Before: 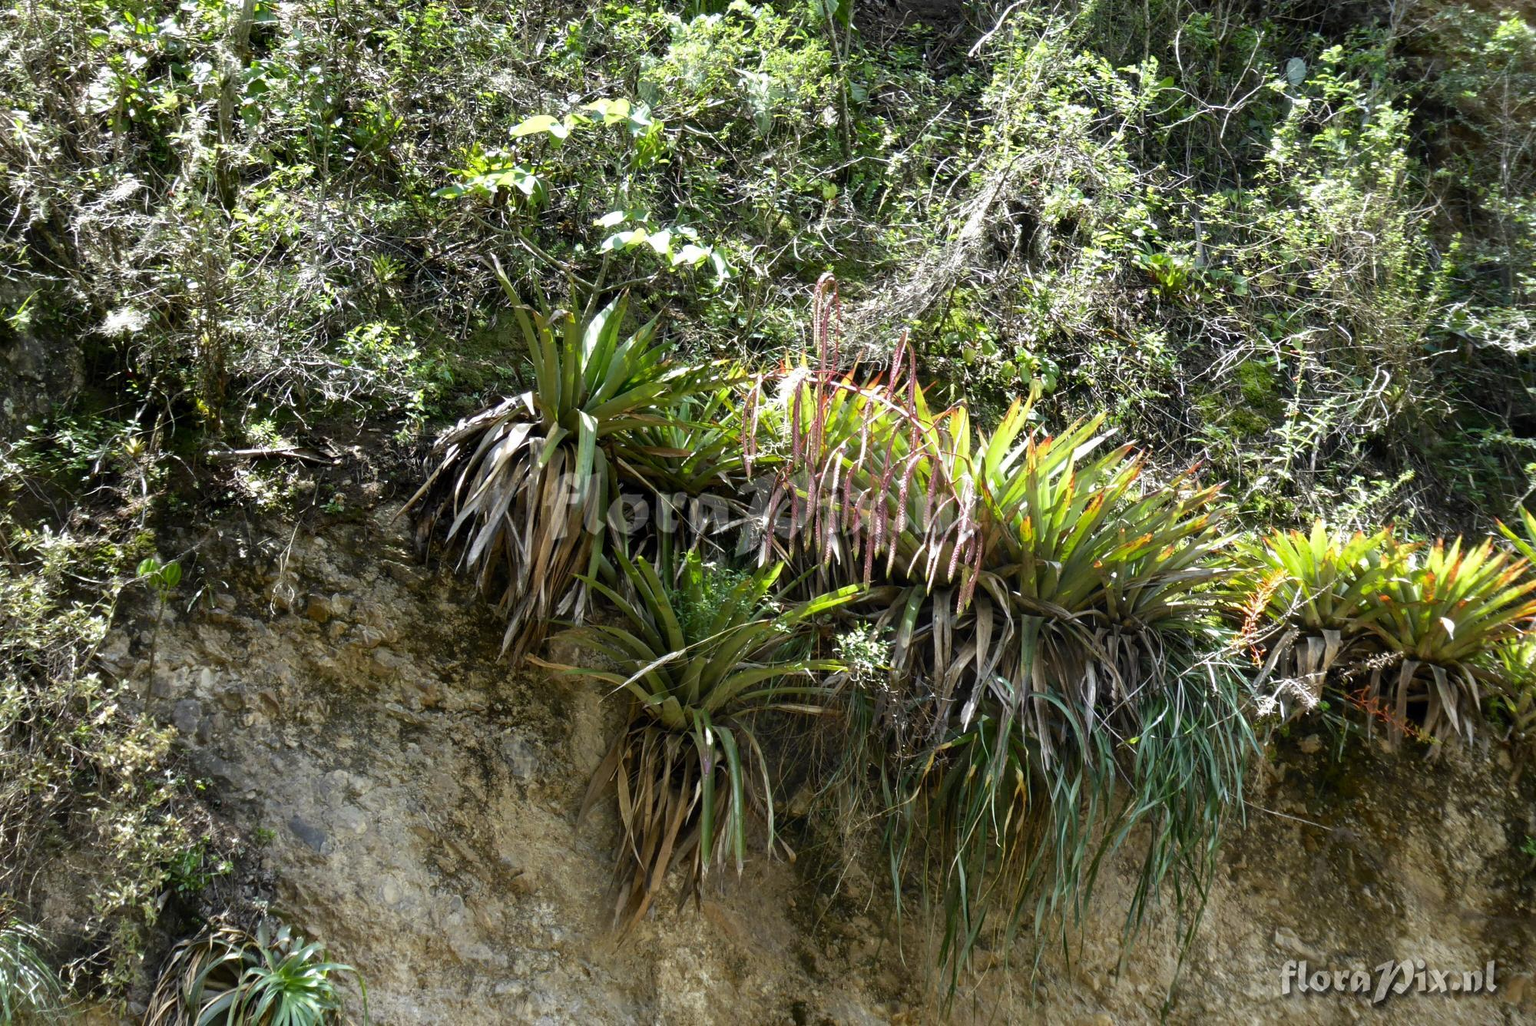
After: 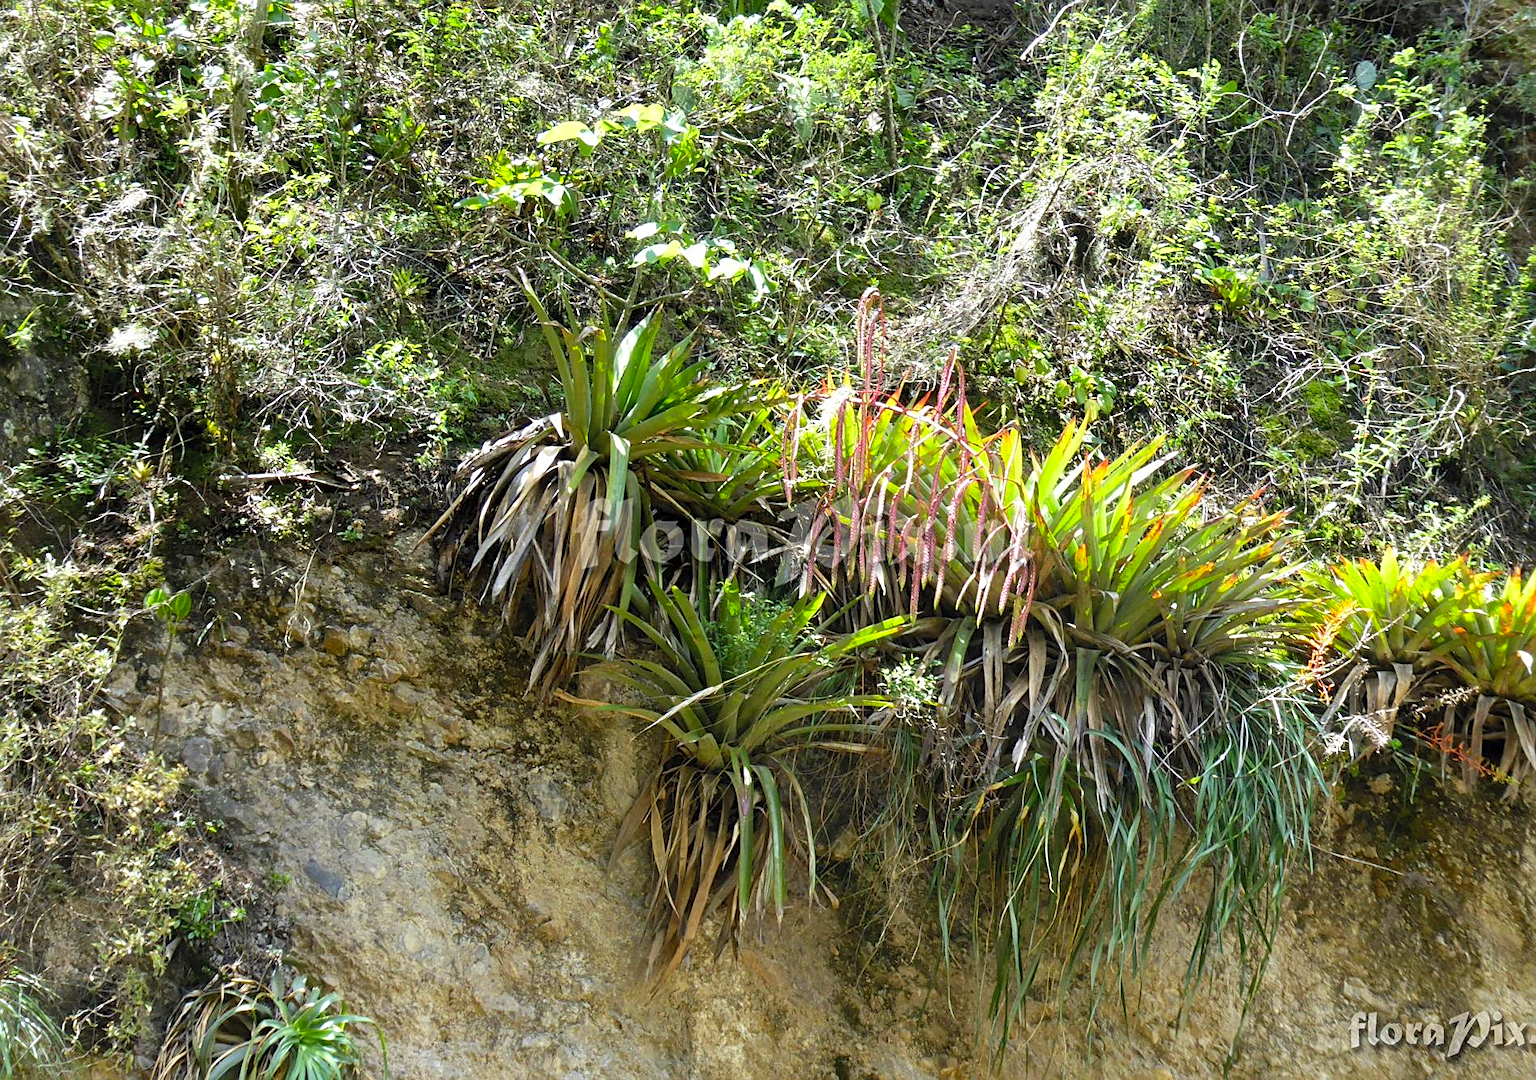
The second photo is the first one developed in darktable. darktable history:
crop and rotate: right 5.098%
sharpen: on, module defaults
contrast brightness saturation: contrast 0.067, brightness 0.172, saturation 0.403
